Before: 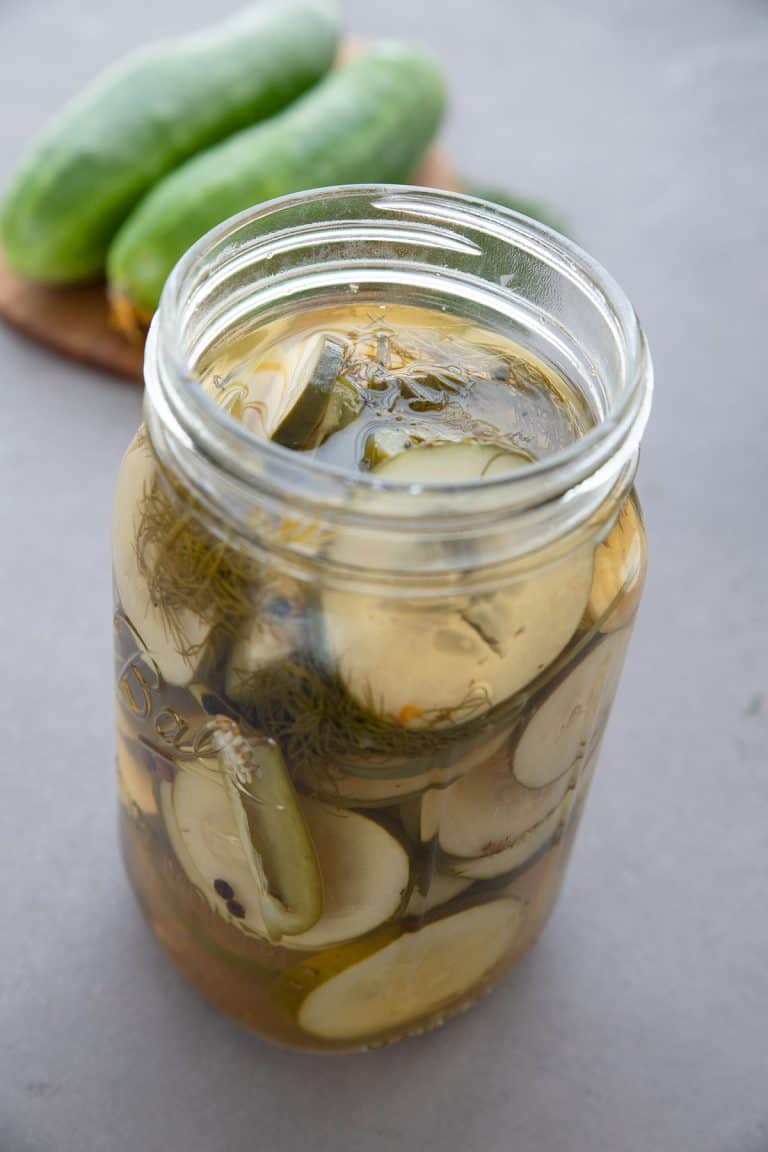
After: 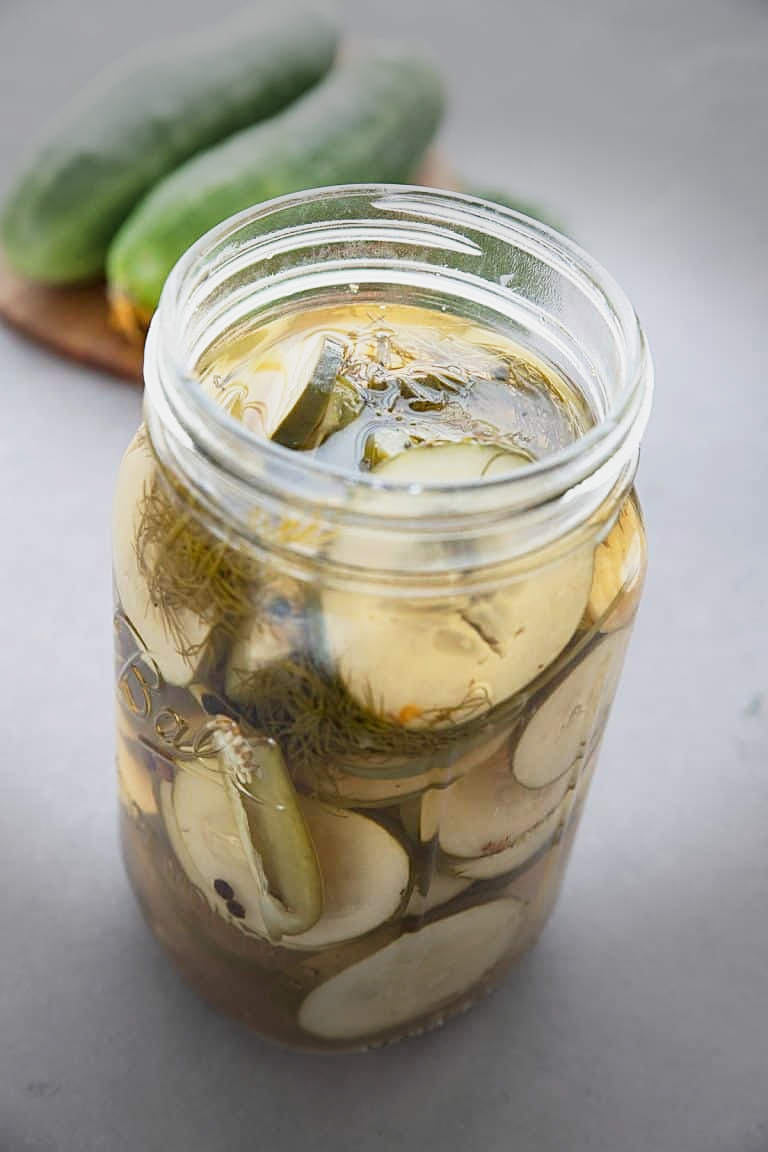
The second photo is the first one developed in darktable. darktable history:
vignetting: fall-off start 70.22%, center (-0.032, -0.041), width/height ratio 1.333, dithering 16-bit output
sharpen: on, module defaults
base curve: curves: ch0 [(0, 0) (0.088, 0.125) (0.176, 0.251) (0.354, 0.501) (0.613, 0.749) (1, 0.877)], preserve colors none
